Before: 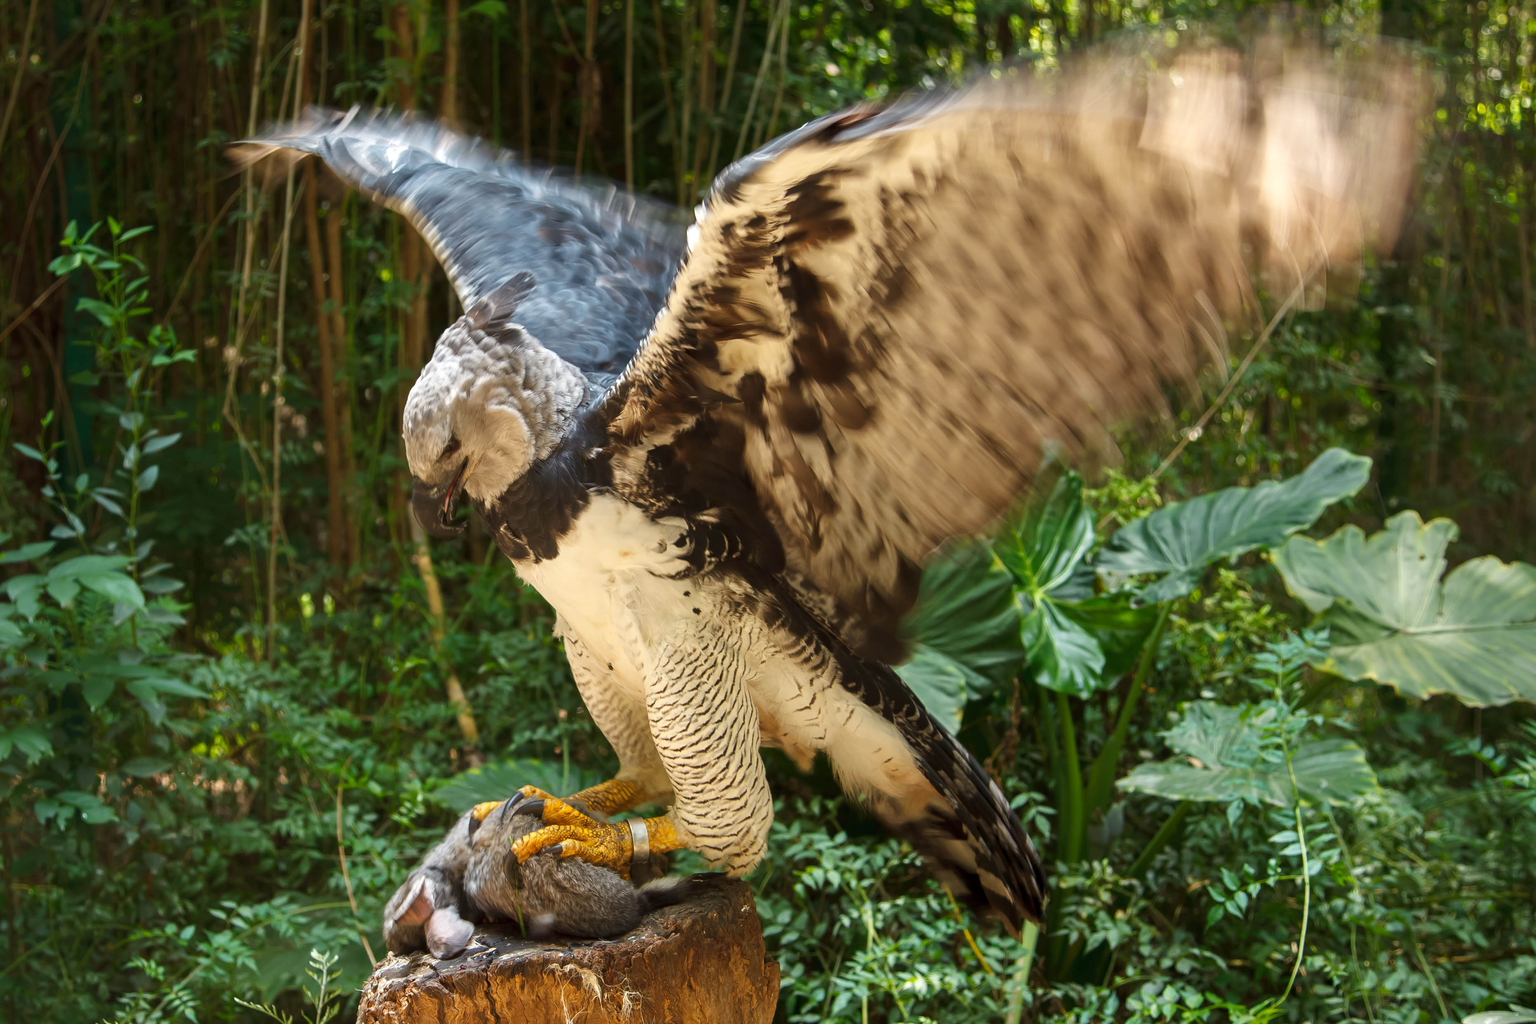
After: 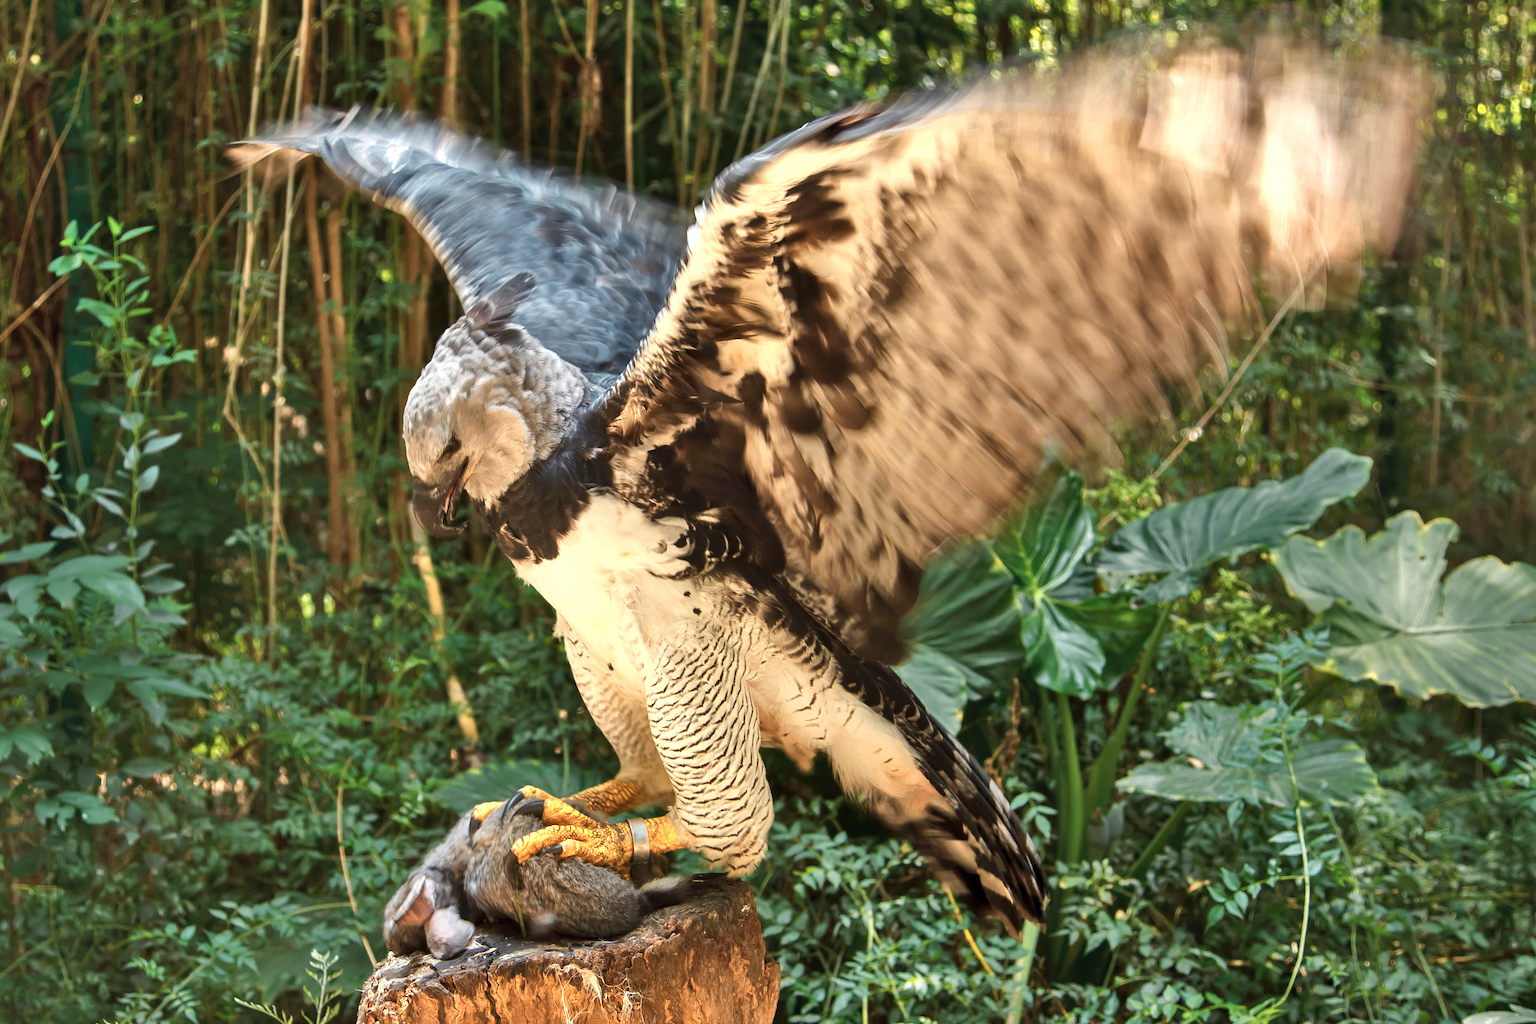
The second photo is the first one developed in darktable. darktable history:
shadows and highlights: shadows 61.14, soften with gaussian
color zones: curves: ch0 [(0.018, 0.548) (0.197, 0.654) (0.425, 0.447) (0.605, 0.658) (0.732, 0.579)]; ch1 [(0.105, 0.531) (0.224, 0.531) (0.386, 0.39) (0.618, 0.456) (0.732, 0.456) (0.956, 0.421)]; ch2 [(0.039, 0.583) (0.215, 0.465) (0.399, 0.544) (0.465, 0.548) (0.614, 0.447) (0.724, 0.43) (0.882, 0.623) (0.956, 0.632)]
